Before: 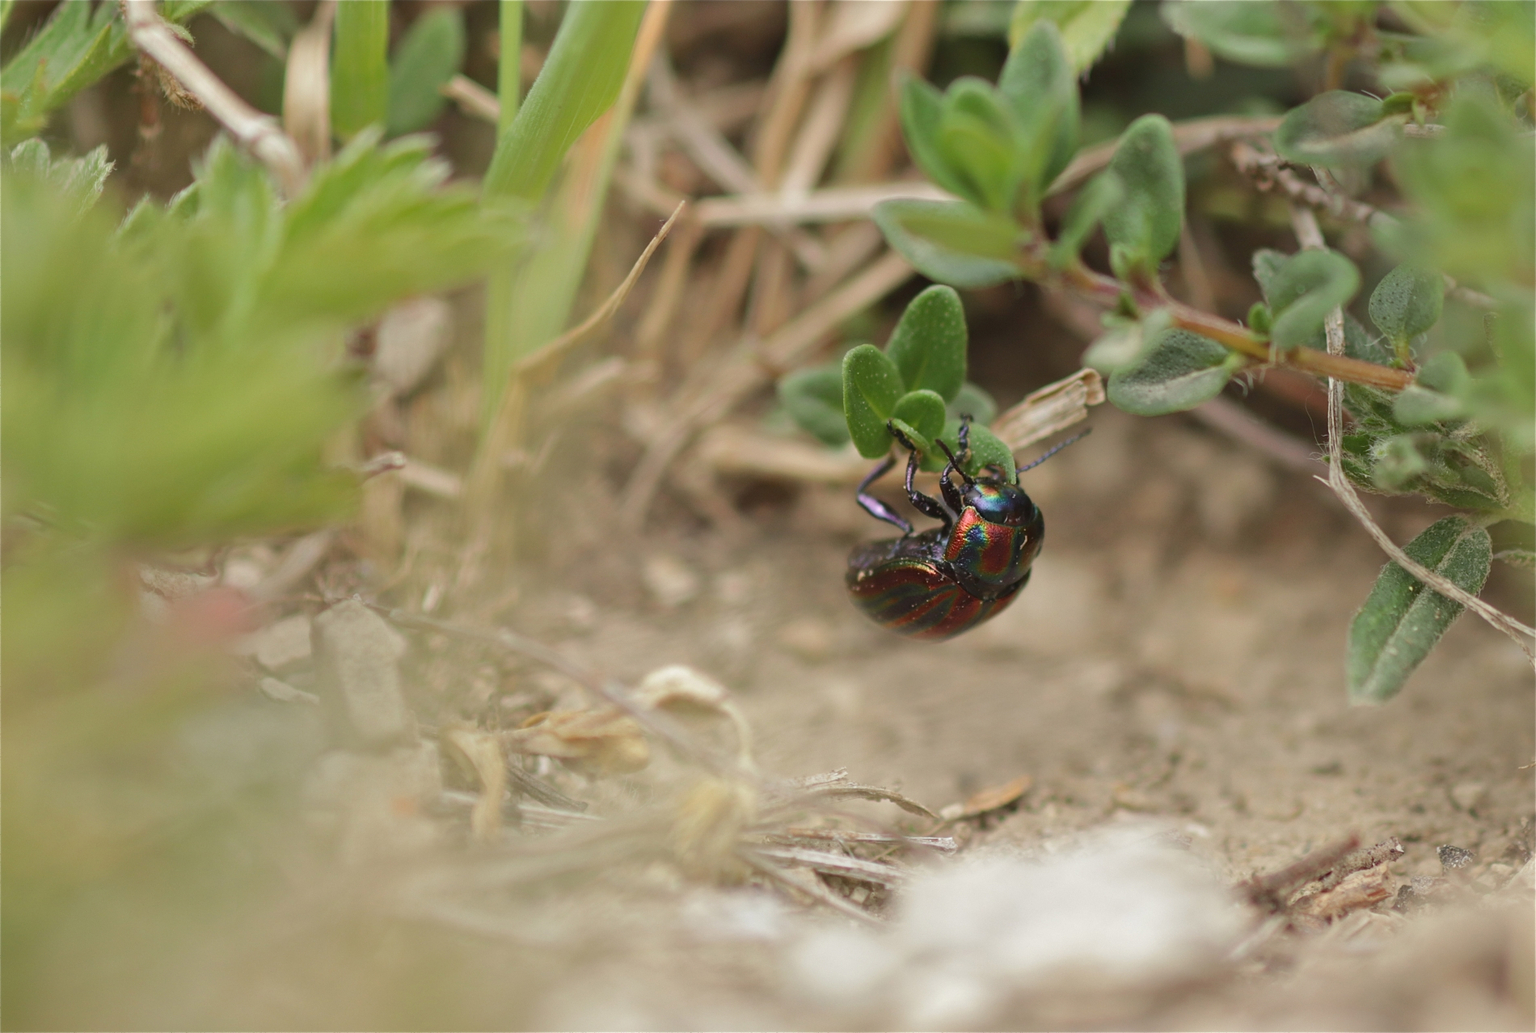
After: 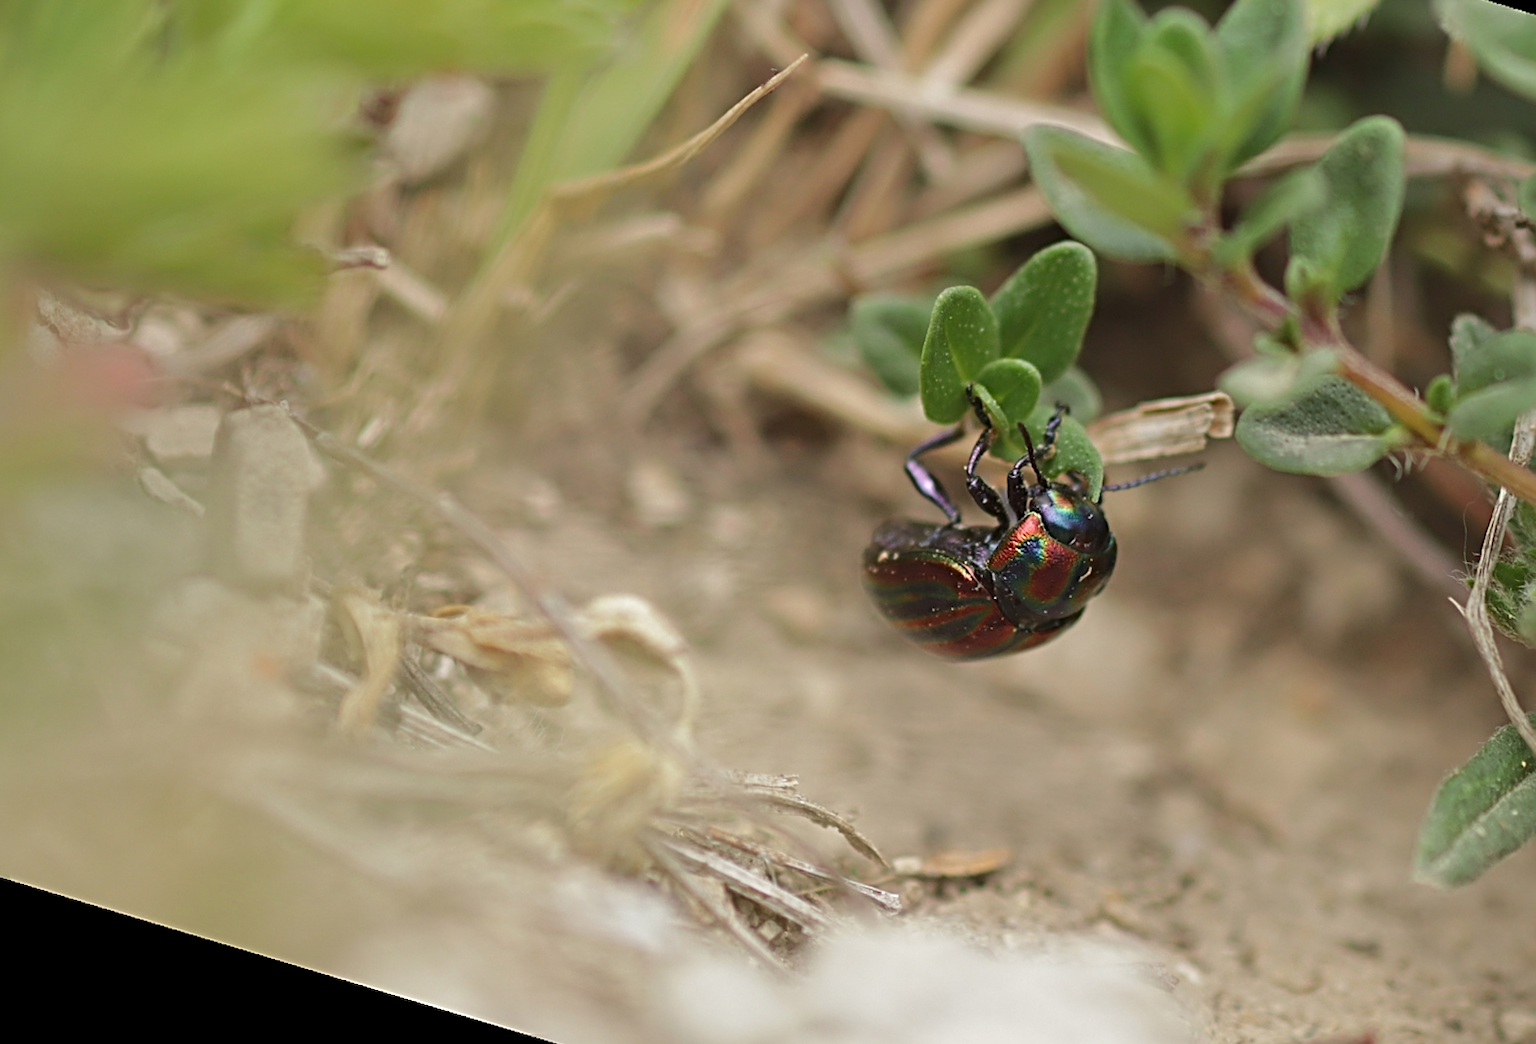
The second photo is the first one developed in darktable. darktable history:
crop and rotate: angle -3.37°, left 9.79%, top 20.73%, right 12.42%, bottom 11.82%
rotate and perspective: rotation 13.27°, automatic cropping off
sharpen: radius 4
